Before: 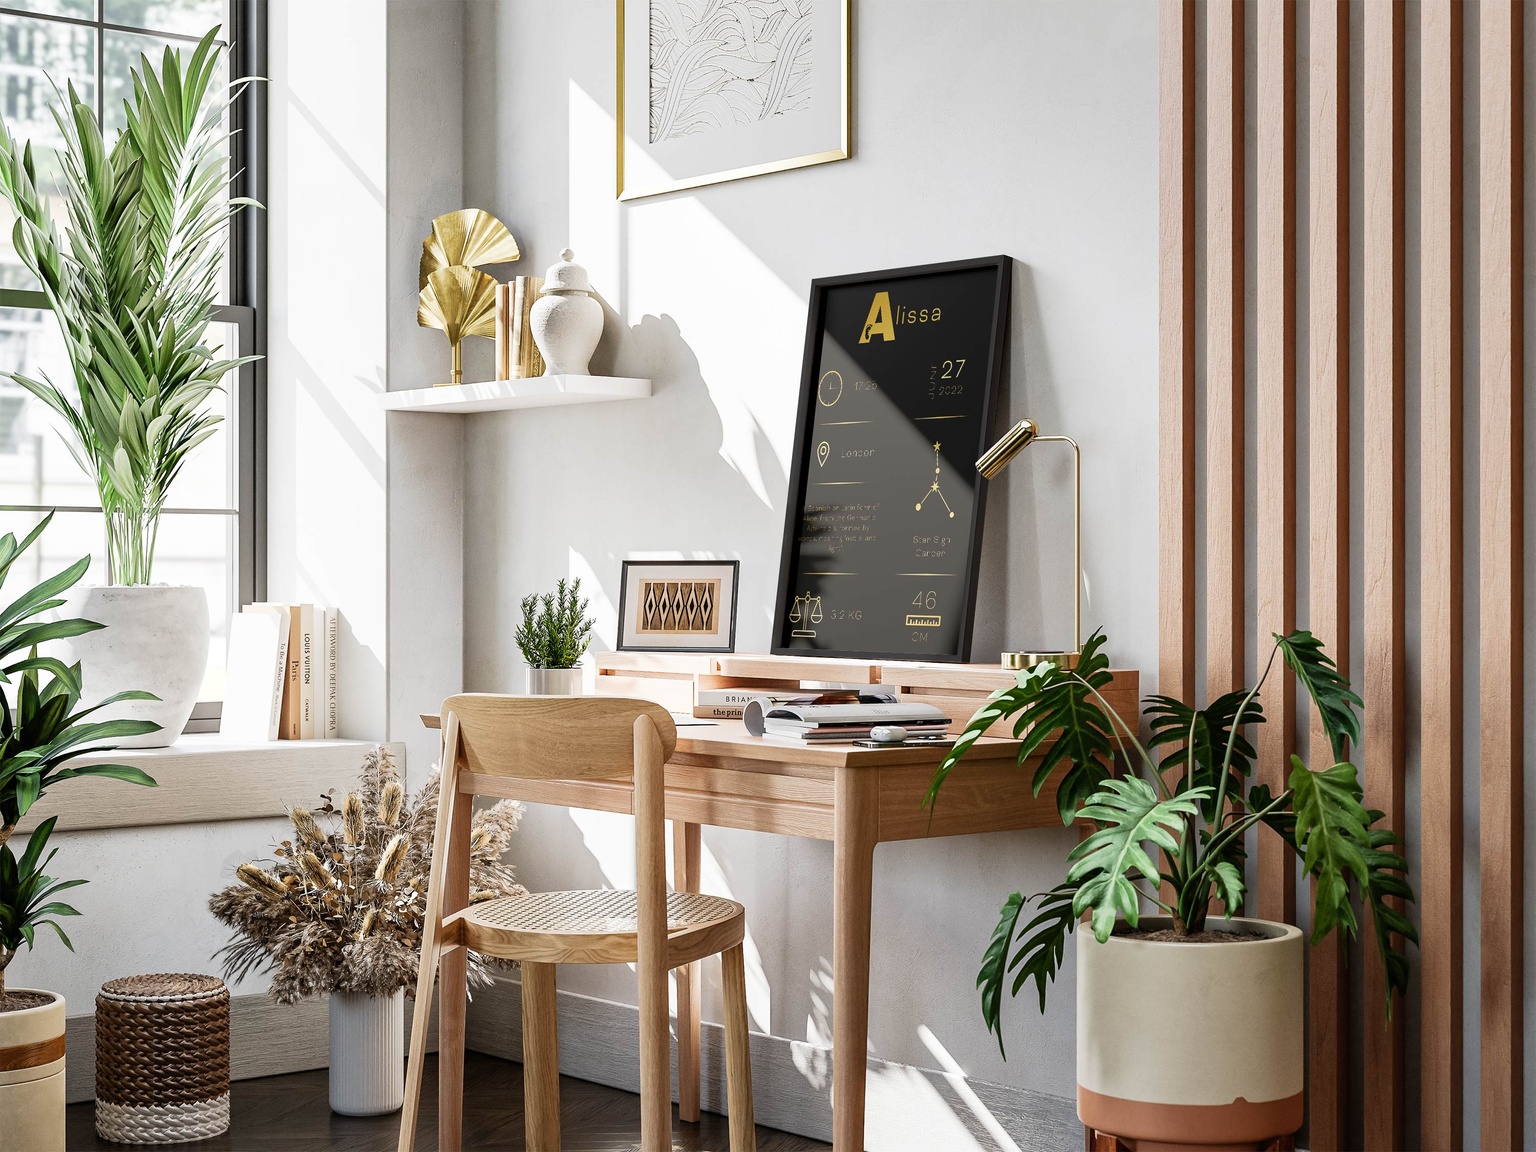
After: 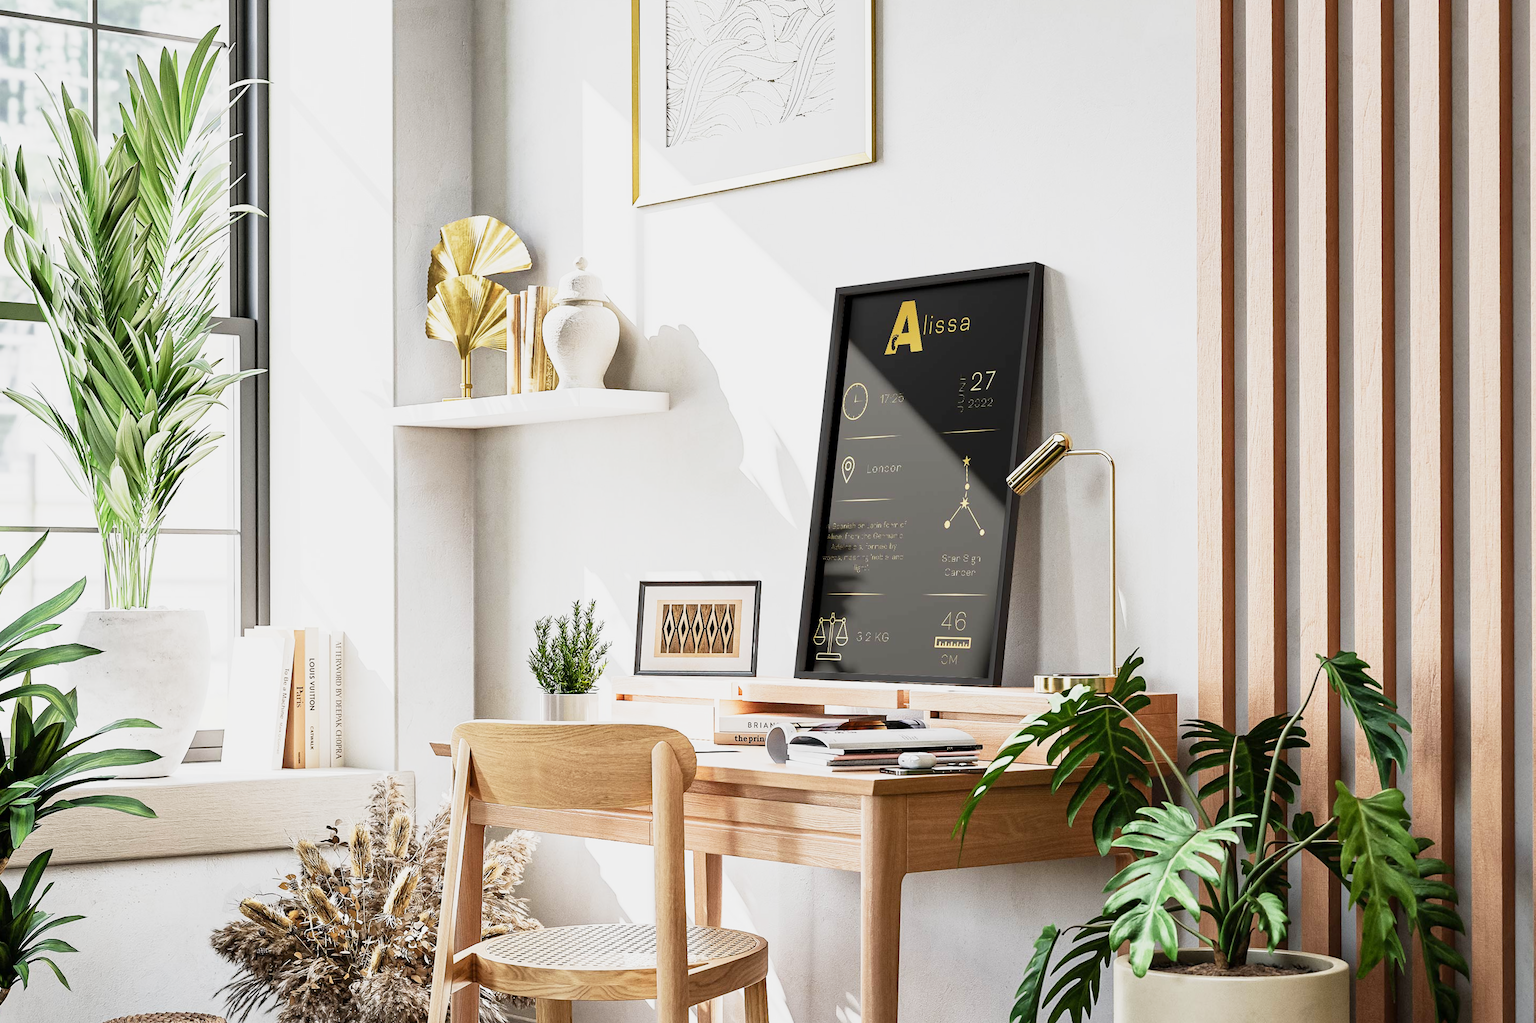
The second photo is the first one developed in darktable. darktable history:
crop and rotate: angle 0.2°, left 0.275%, right 3.127%, bottom 14.18%
base curve: curves: ch0 [(0, 0) (0.088, 0.125) (0.176, 0.251) (0.354, 0.501) (0.613, 0.749) (1, 0.877)], preserve colors none
